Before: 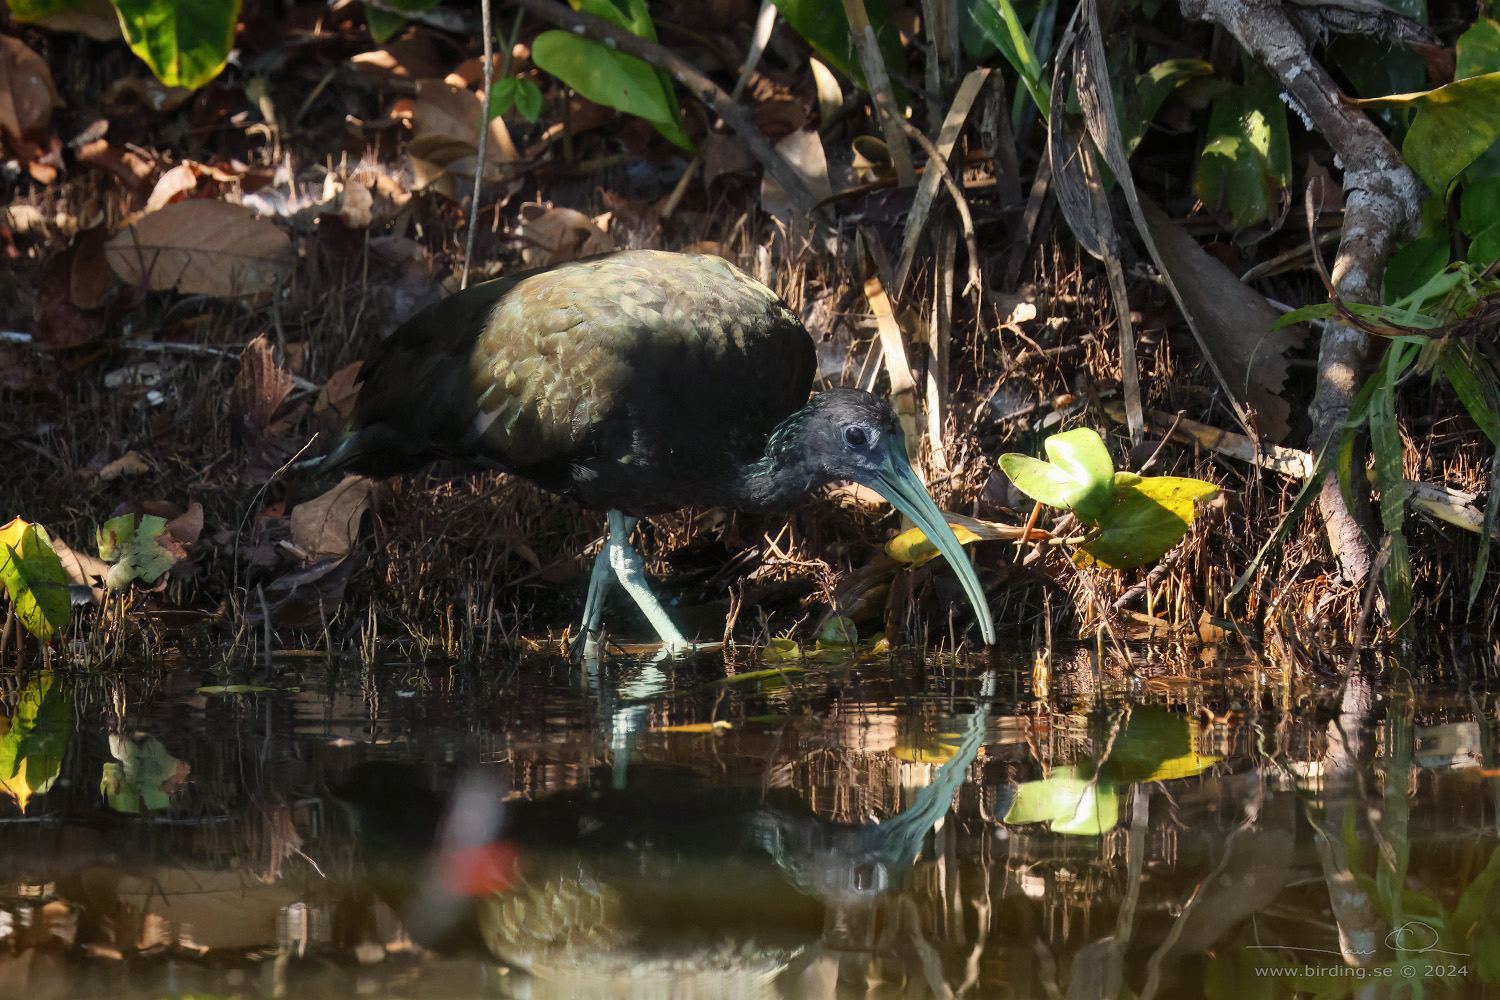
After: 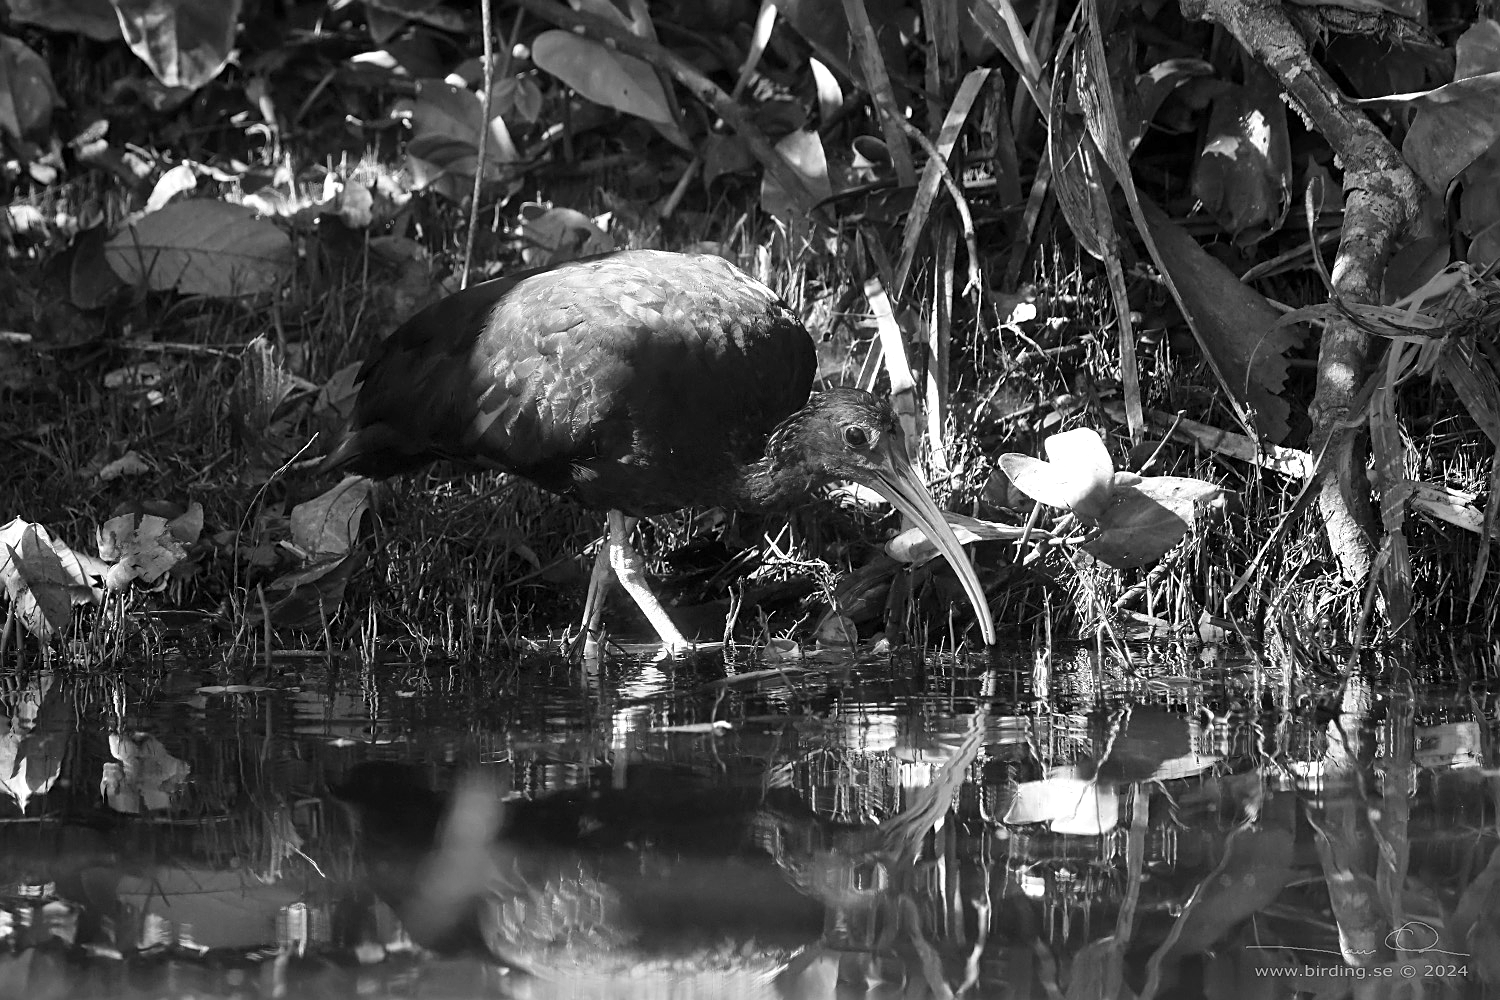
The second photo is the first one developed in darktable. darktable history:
sharpen: on, module defaults
exposure: black level correction 0.001, exposure 0.5 EV, compensate exposure bias true, compensate highlight preservation false
monochrome: a 73.58, b 64.21
